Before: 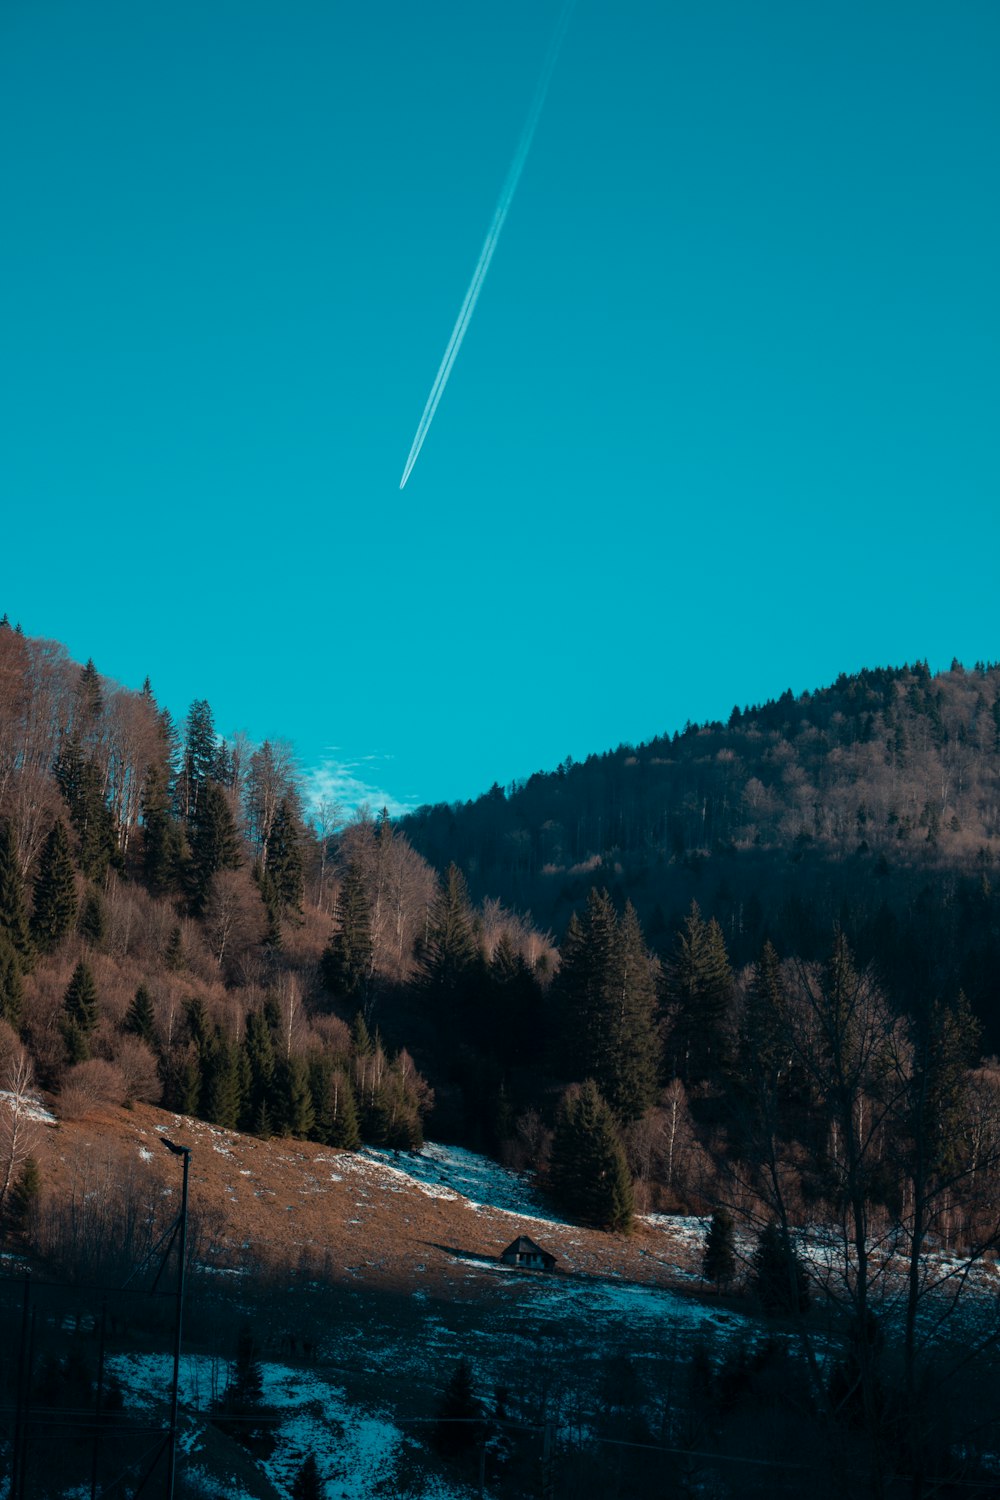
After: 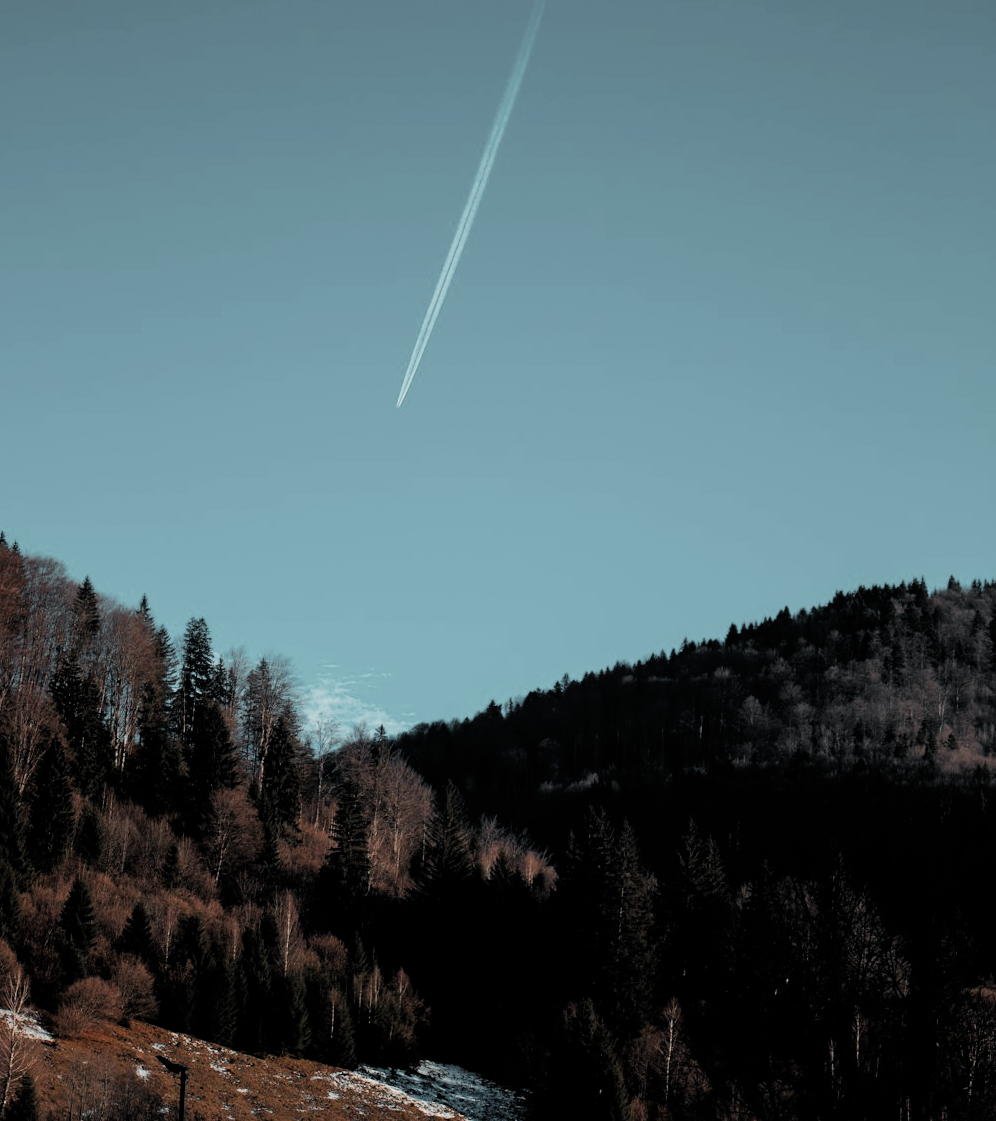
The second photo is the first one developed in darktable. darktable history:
color zones: curves: ch0 [(0, 0.48) (0.209, 0.398) (0.305, 0.332) (0.429, 0.493) (0.571, 0.5) (0.714, 0.5) (0.857, 0.5) (1, 0.48)]; ch1 [(0, 0.736) (0.143, 0.625) (0.225, 0.371) (0.429, 0.256) (0.571, 0.241) (0.714, 0.213) (0.857, 0.48) (1, 0.736)]; ch2 [(0, 0.448) (0.143, 0.498) (0.286, 0.5) (0.429, 0.5) (0.571, 0.5) (0.714, 0.5) (0.857, 0.5) (1, 0.448)]
crop: left 0.312%, top 5.478%, bottom 19.779%
filmic rgb: black relative exposure -5 EV, white relative exposure 3.96 EV, hardness 2.89, contrast 1.398, add noise in highlights 0.002, preserve chrominance luminance Y, color science v3 (2019), use custom middle-gray values true, contrast in highlights soft
